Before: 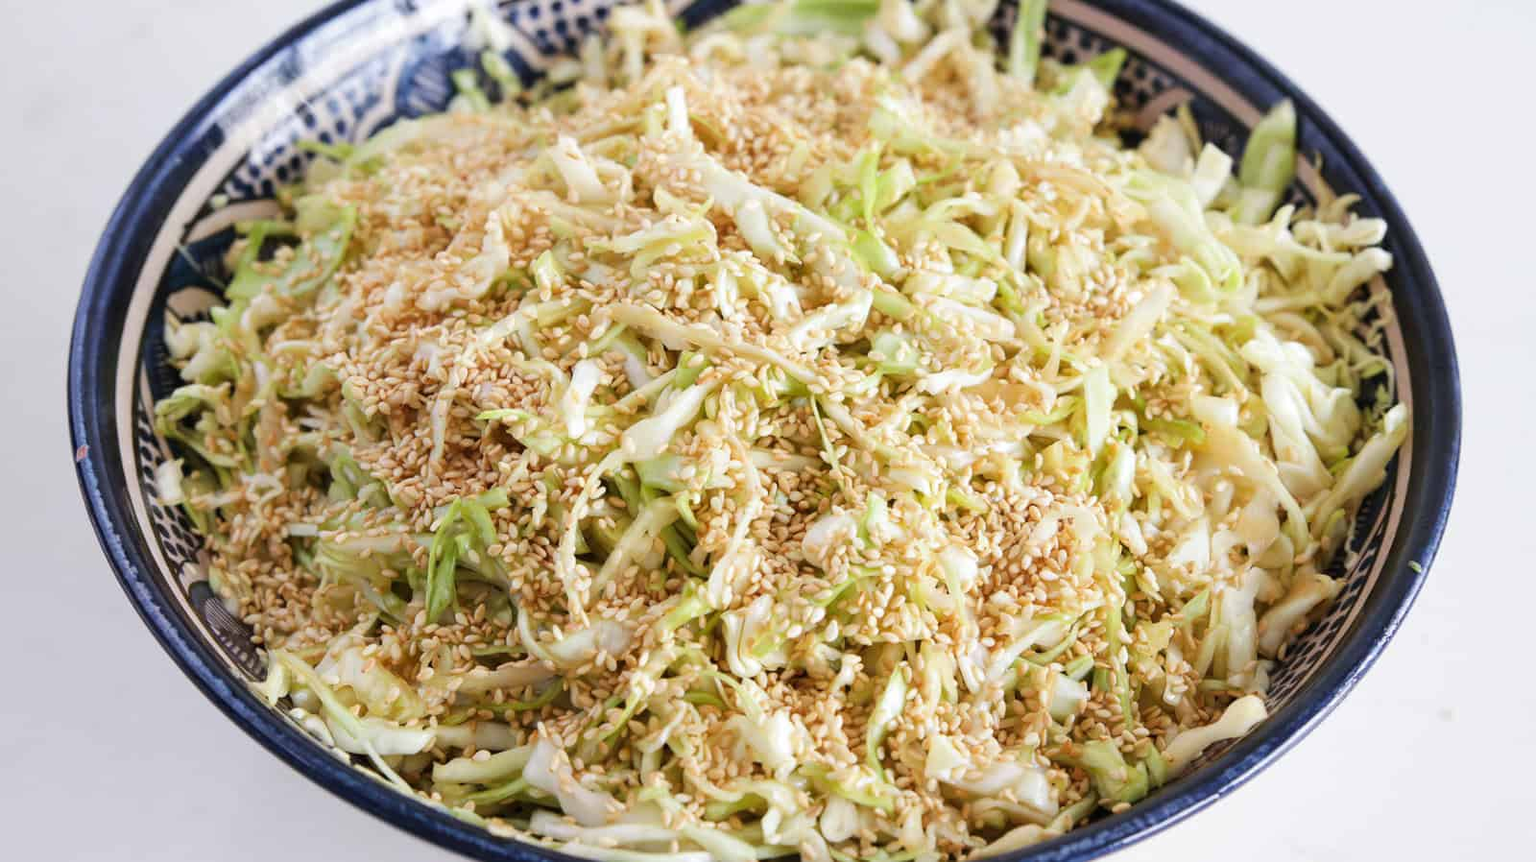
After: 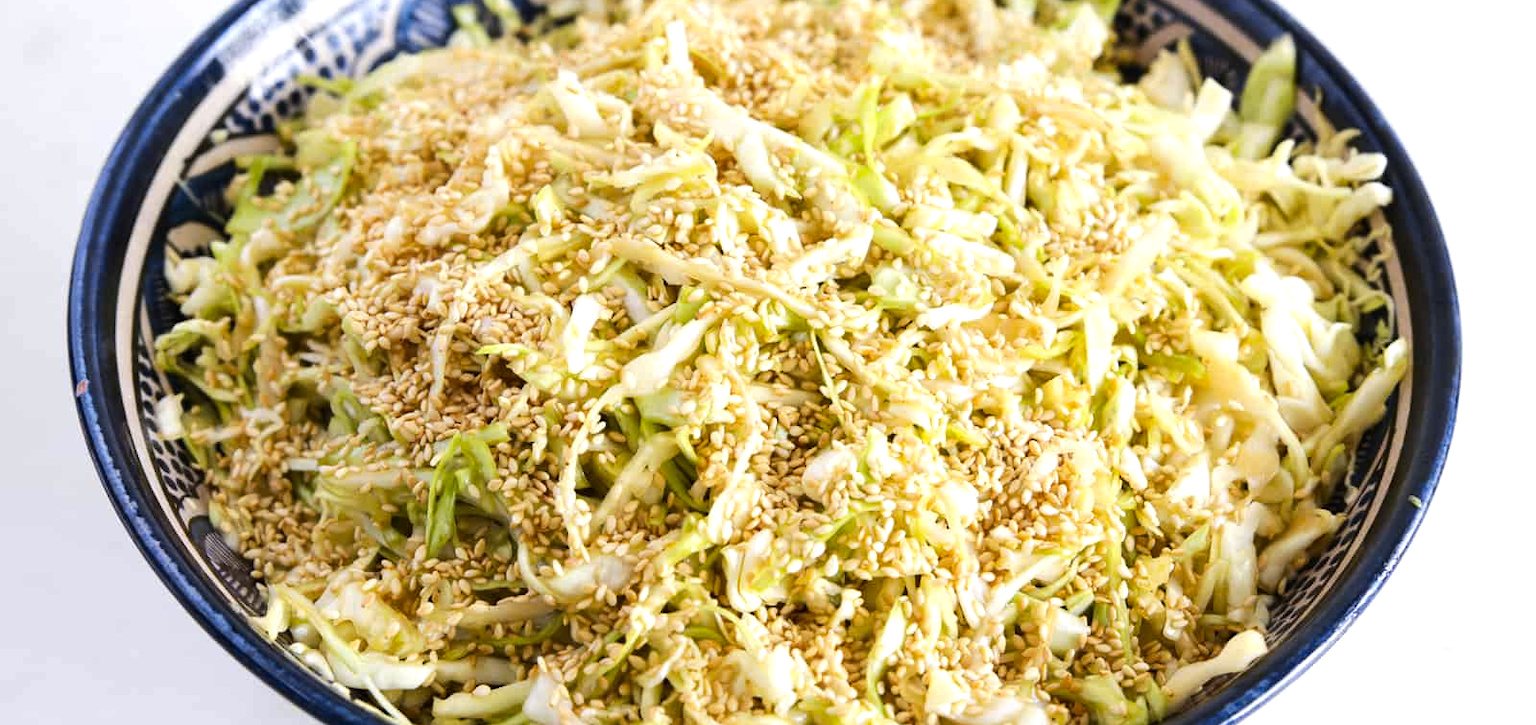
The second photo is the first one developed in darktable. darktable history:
crop: top 7.625%, bottom 8.027%
color contrast: green-magenta contrast 0.85, blue-yellow contrast 1.25, unbound 0
tone equalizer: -8 EV -0.417 EV, -7 EV -0.389 EV, -6 EV -0.333 EV, -5 EV -0.222 EV, -3 EV 0.222 EV, -2 EV 0.333 EV, -1 EV 0.389 EV, +0 EV 0.417 EV, edges refinement/feathering 500, mask exposure compensation -1.57 EV, preserve details no
